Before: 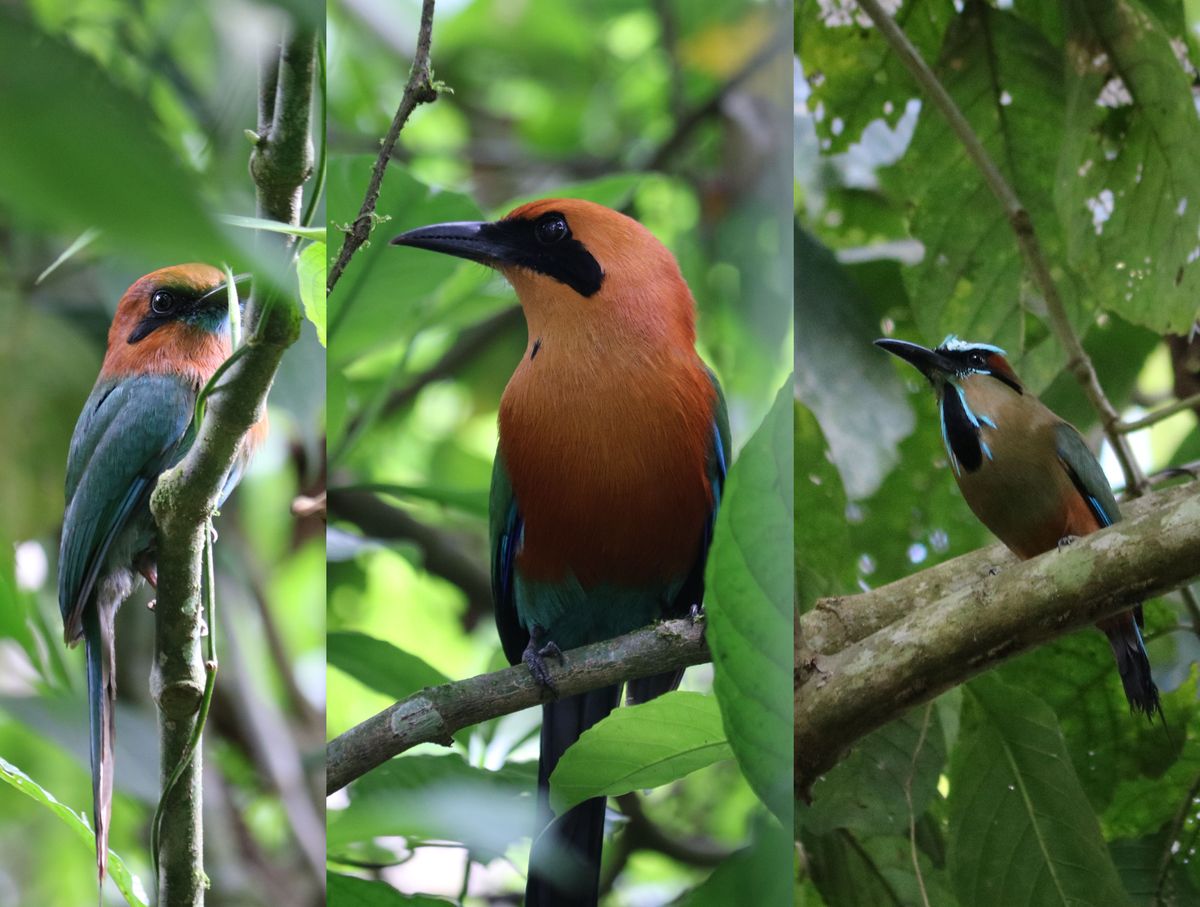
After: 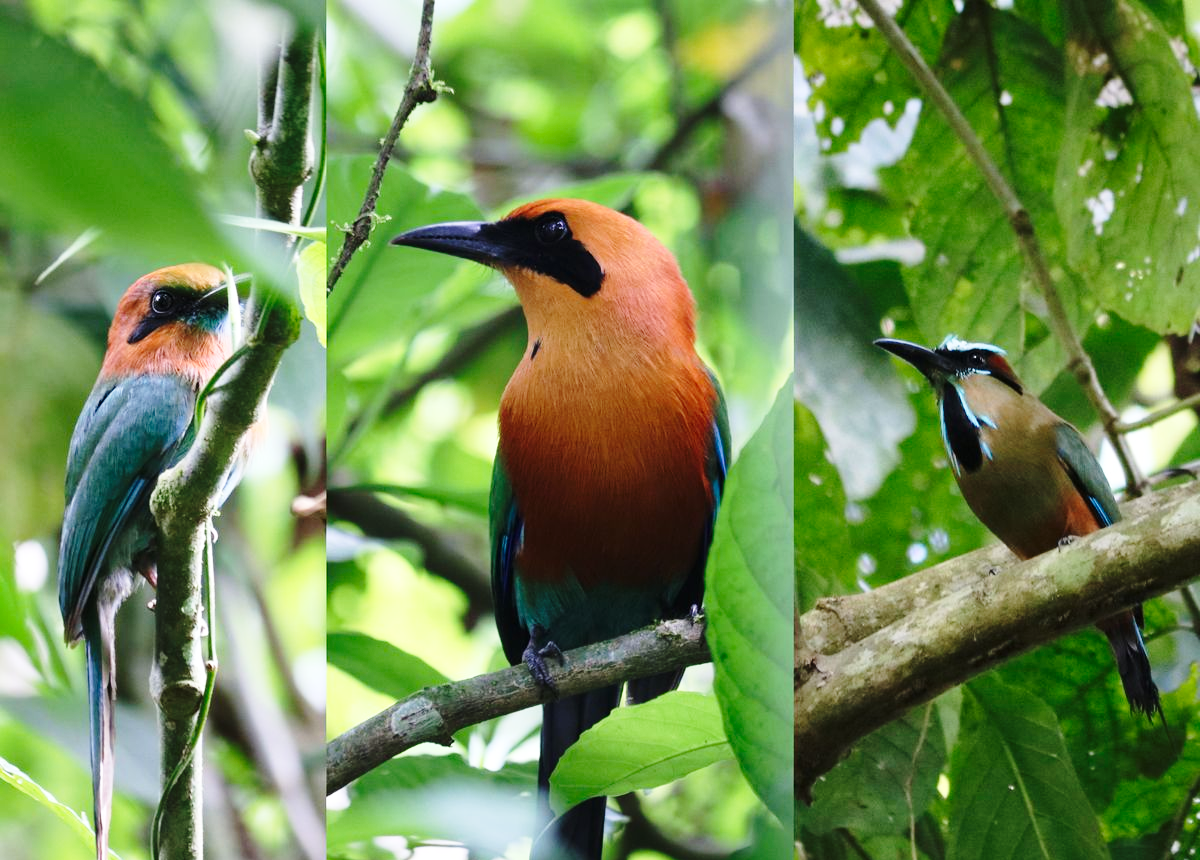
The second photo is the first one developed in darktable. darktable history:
crop and rotate: top 0.011%, bottom 5.077%
base curve: curves: ch0 [(0, 0) (0.028, 0.03) (0.121, 0.232) (0.46, 0.748) (0.859, 0.968) (1, 1)], preserve colors none
